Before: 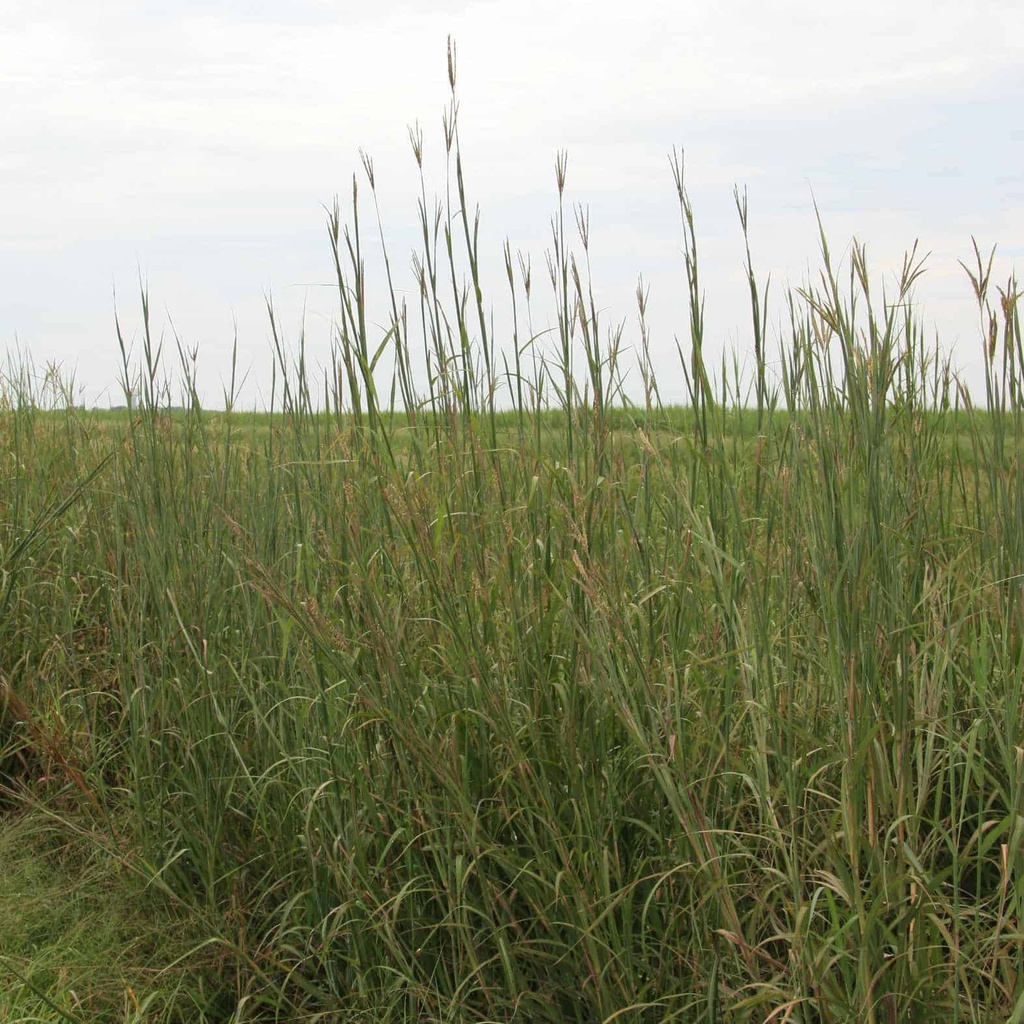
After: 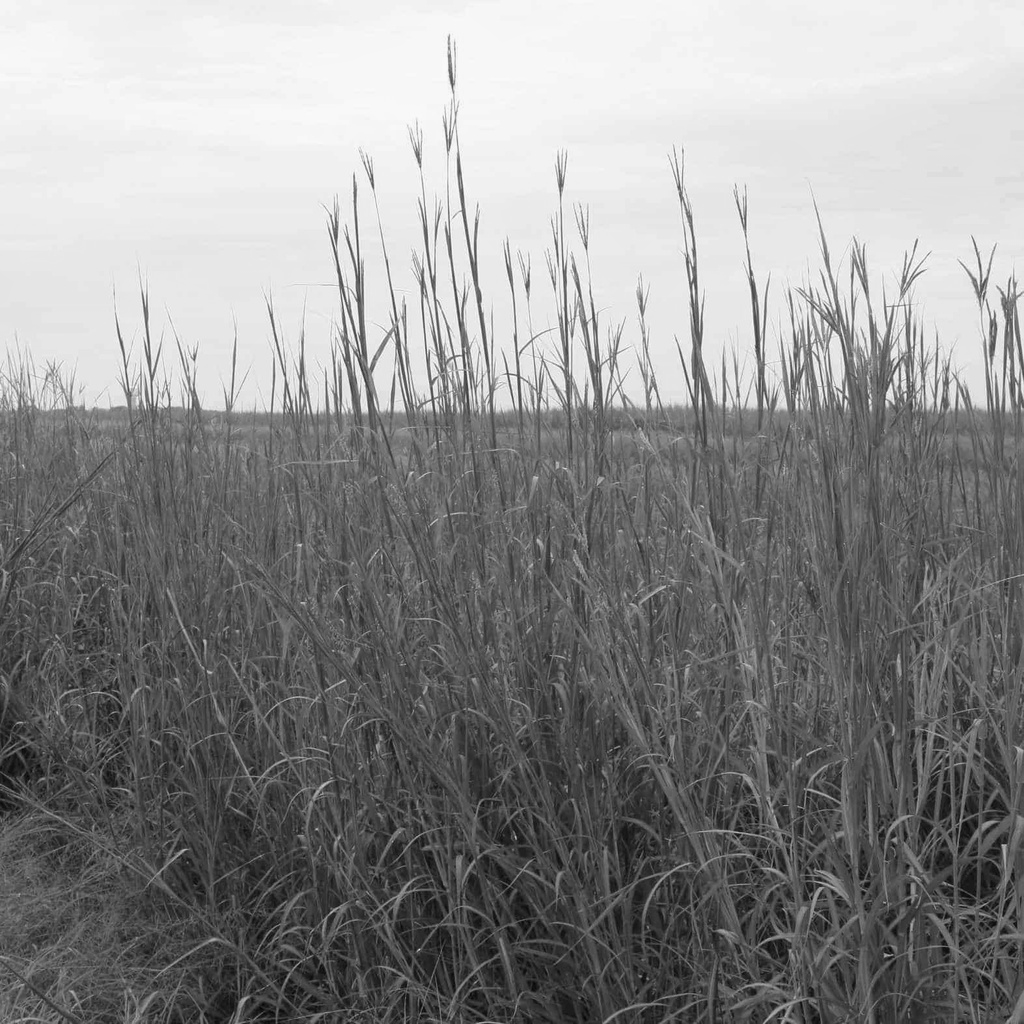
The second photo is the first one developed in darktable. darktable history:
monochrome: a -11.7, b 1.62, size 0.5, highlights 0.38
white balance: red 0.967, blue 1.119, emerald 0.756
